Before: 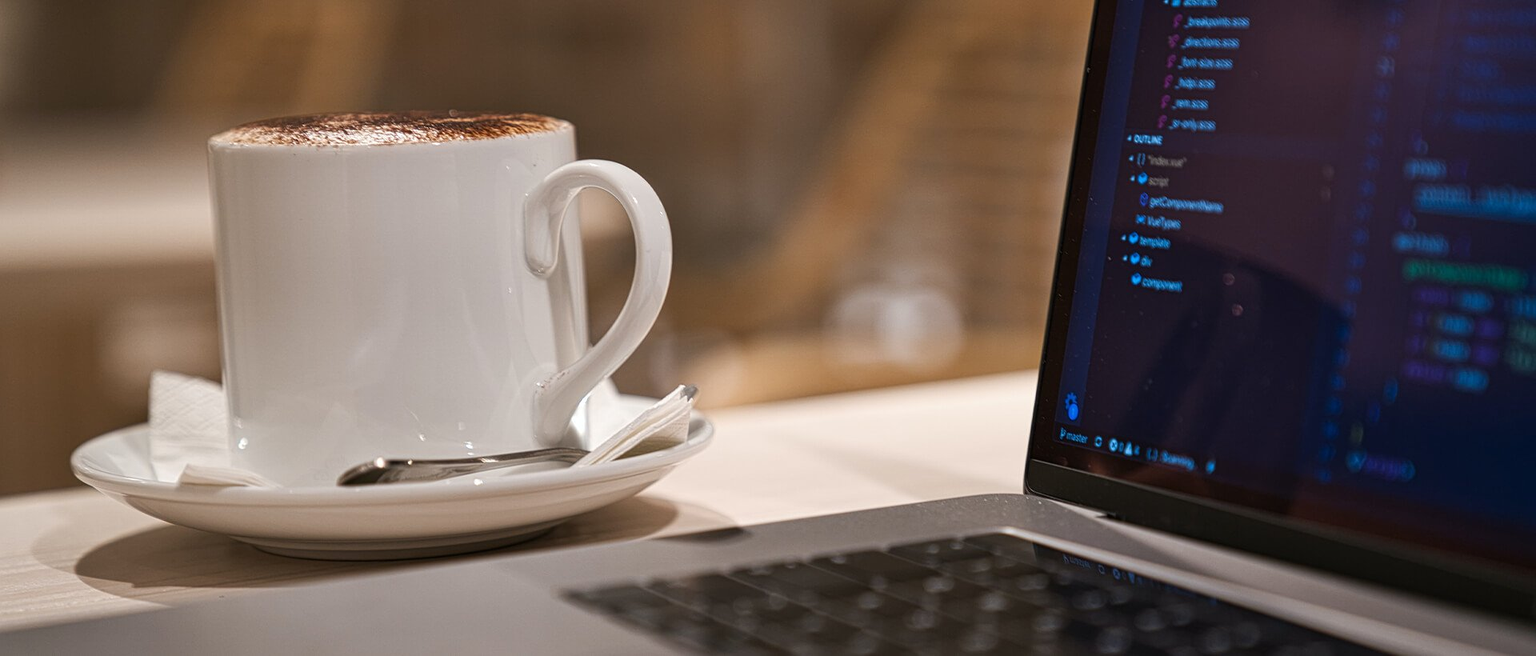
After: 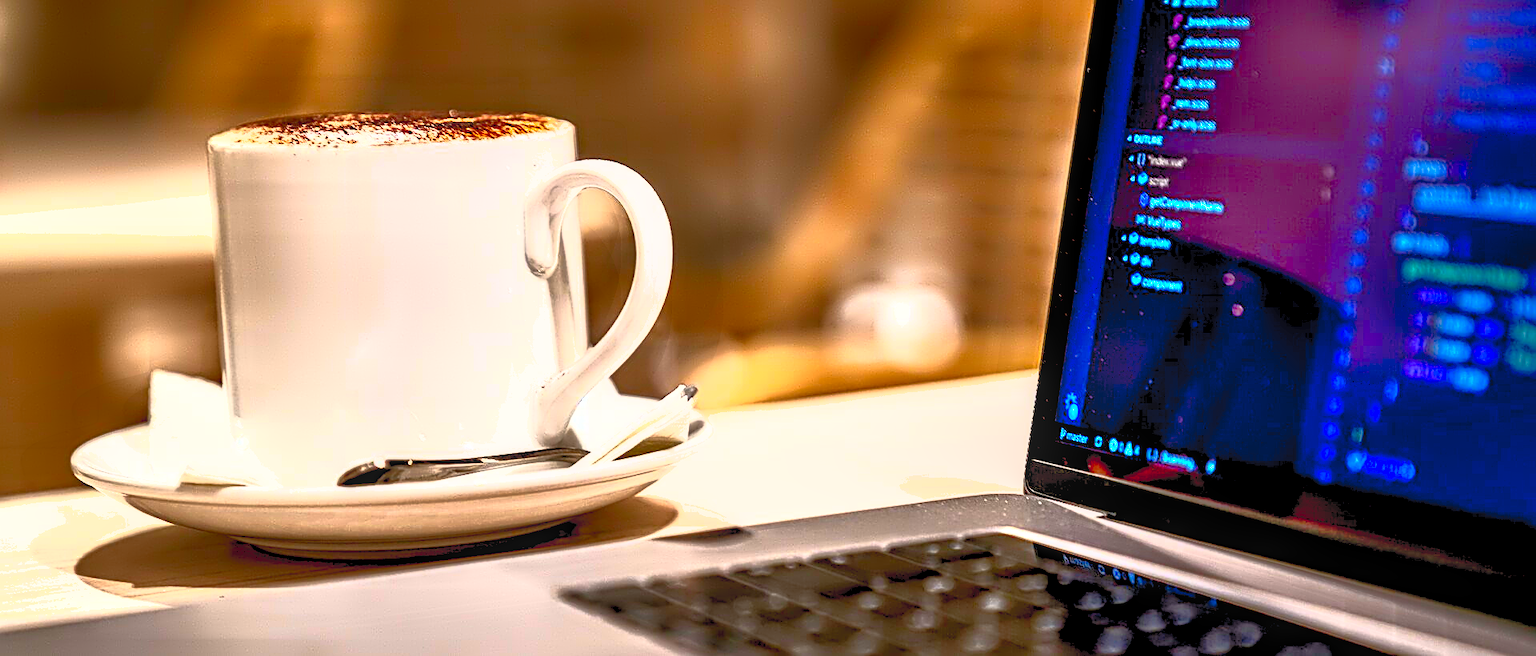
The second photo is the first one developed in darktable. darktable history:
base curve: curves: ch0 [(0, 0) (0.826, 0.587) (1, 1)]
local contrast: on, module defaults
sharpen: on, module defaults
contrast equalizer: y [[0.783, 0.666, 0.575, 0.77, 0.556, 0.501], [0.5 ×6], [0.5 ×6], [0, 0.02, 0.272, 0.399, 0.062, 0], [0 ×6]]
shadows and highlights: on, module defaults
contrast brightness saturation: contrast 1, brightness 1, saturation 1
exposure: black level correction 0.012, exposure 0.7 EV, compensate exposure bias true, compensate highlight preservation false
